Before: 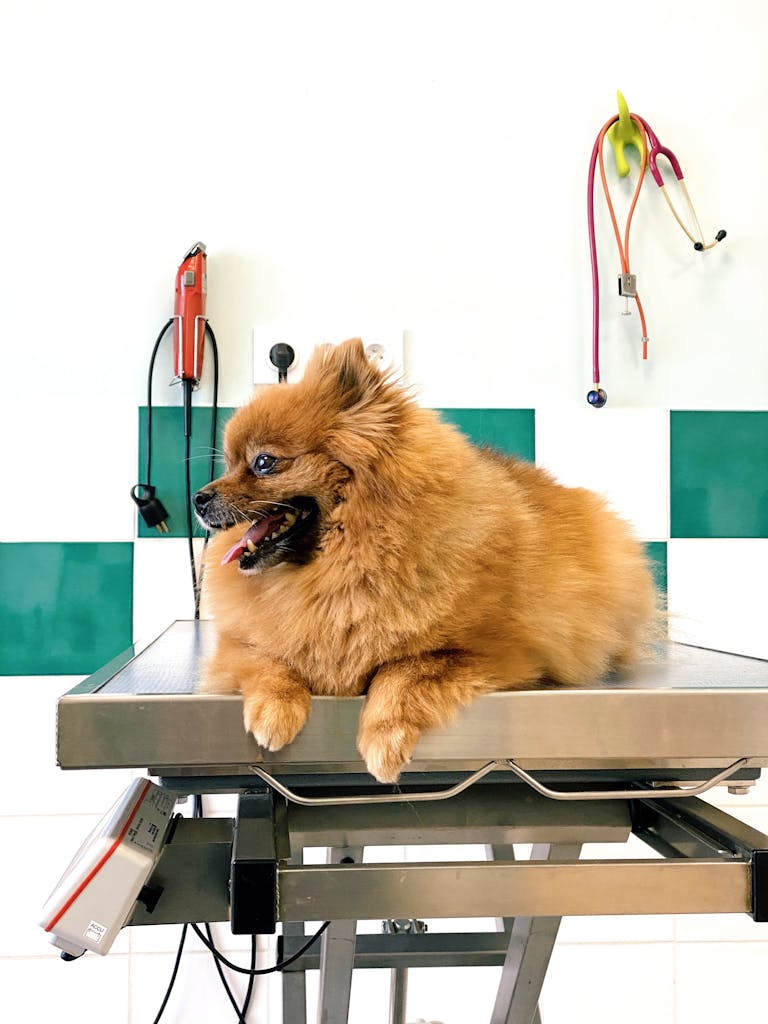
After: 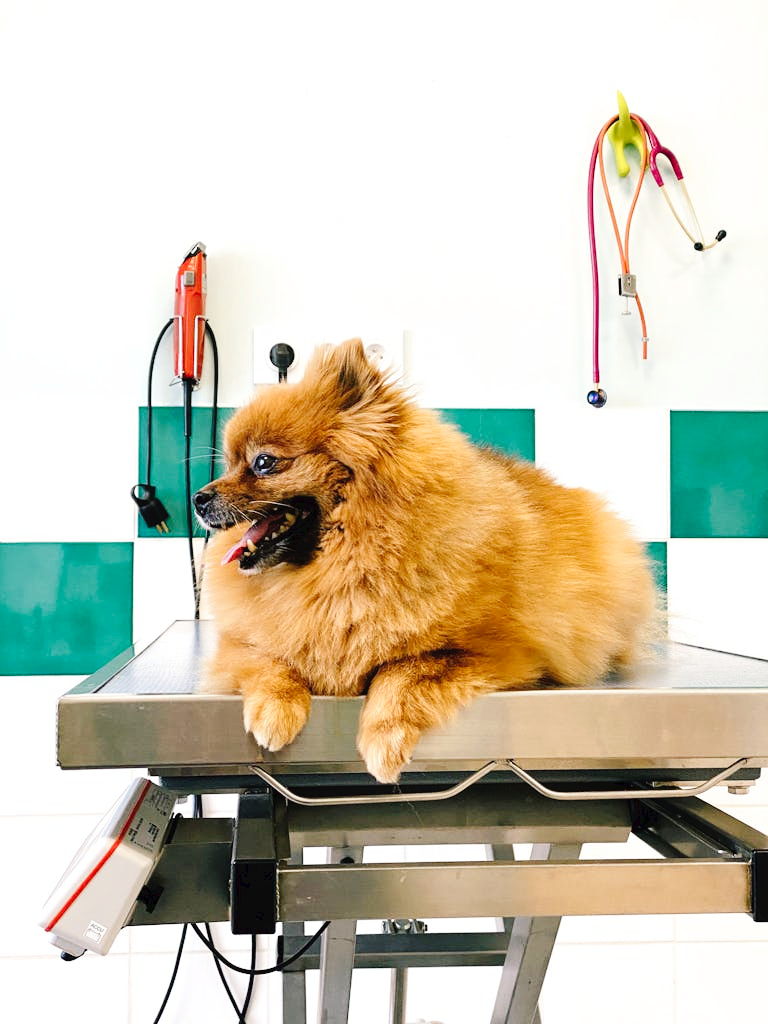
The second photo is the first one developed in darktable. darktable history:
tone curve: curves: ch0 [(0, 0) (0.003, 0.031) (0.011, 0.033) (0.025, 0.036) (0.044, 0.045) (0.069, 0.06) (0.1, 0.079) (0.136, 0.109) (0.177, 0.15) (0.224, 0.192) (0.277, 0.262) (0.335, 0.347) (0.399, 0.433) (0.468, 0.528) (0.543, 0.624) (0.623, 0.705) (0.709, 0.788) (0.801, 0.865) (0.898, 0.933) (1, 1)], preserve colors none
